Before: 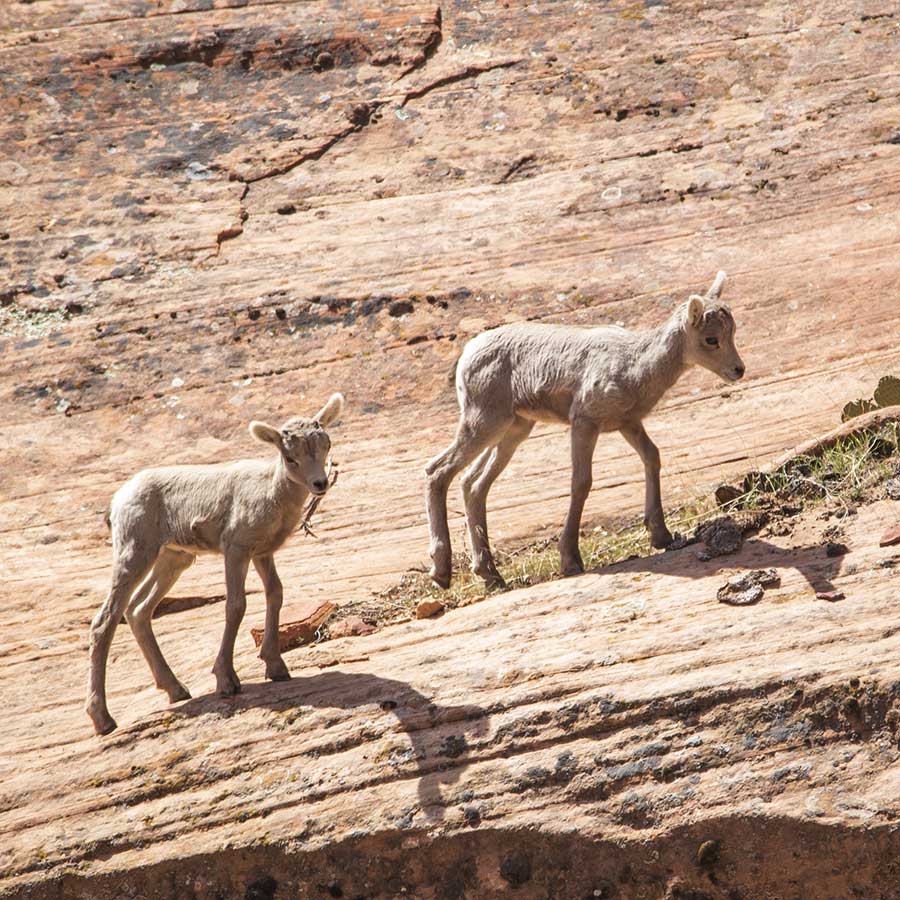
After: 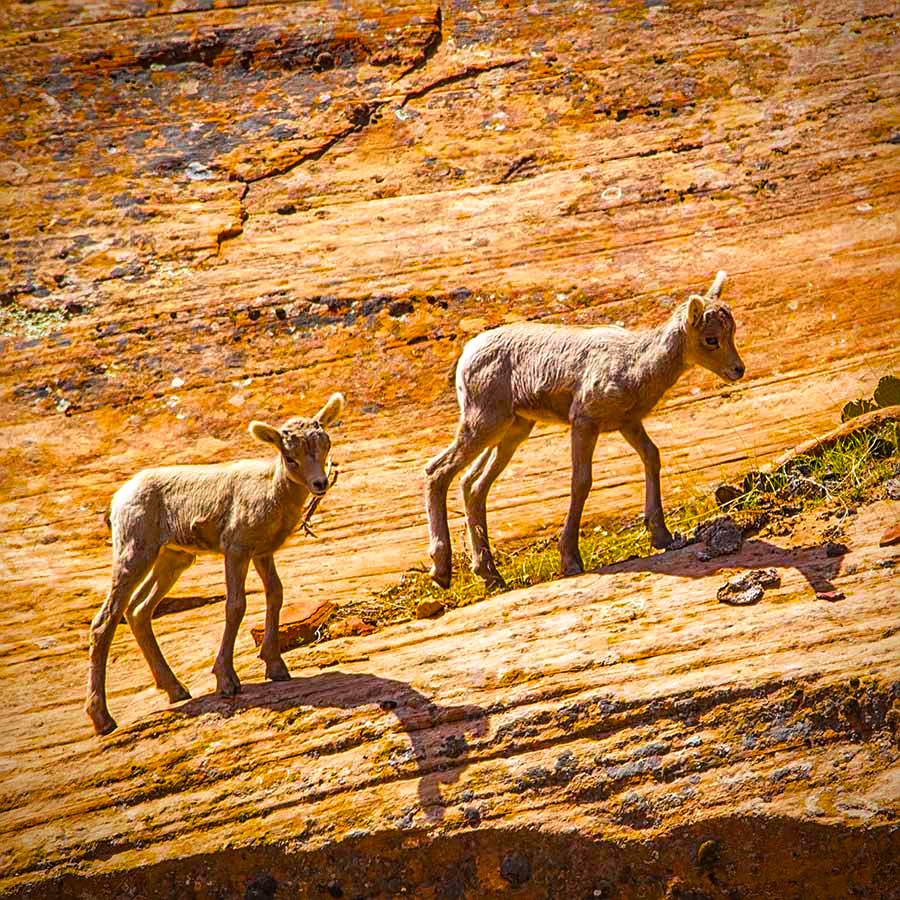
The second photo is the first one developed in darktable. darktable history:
local contrast: on, module defaults
color balance rgb: power › hue 172.78°, linear chroma grading › highlights 99.885%, linear chroma grading › global chroma 23.58%, perceptual saturation grading › global saturation 25.373%, perceptual brilliance grading › highlights 15.357%, perceptual brilliance grading › shadows -13.446%, global vibrance -7.786%, contrast -13.448%, saturation formula JzAzBz (2021)
sharpen: on, module defaults
vignetting: saturation -0.029
